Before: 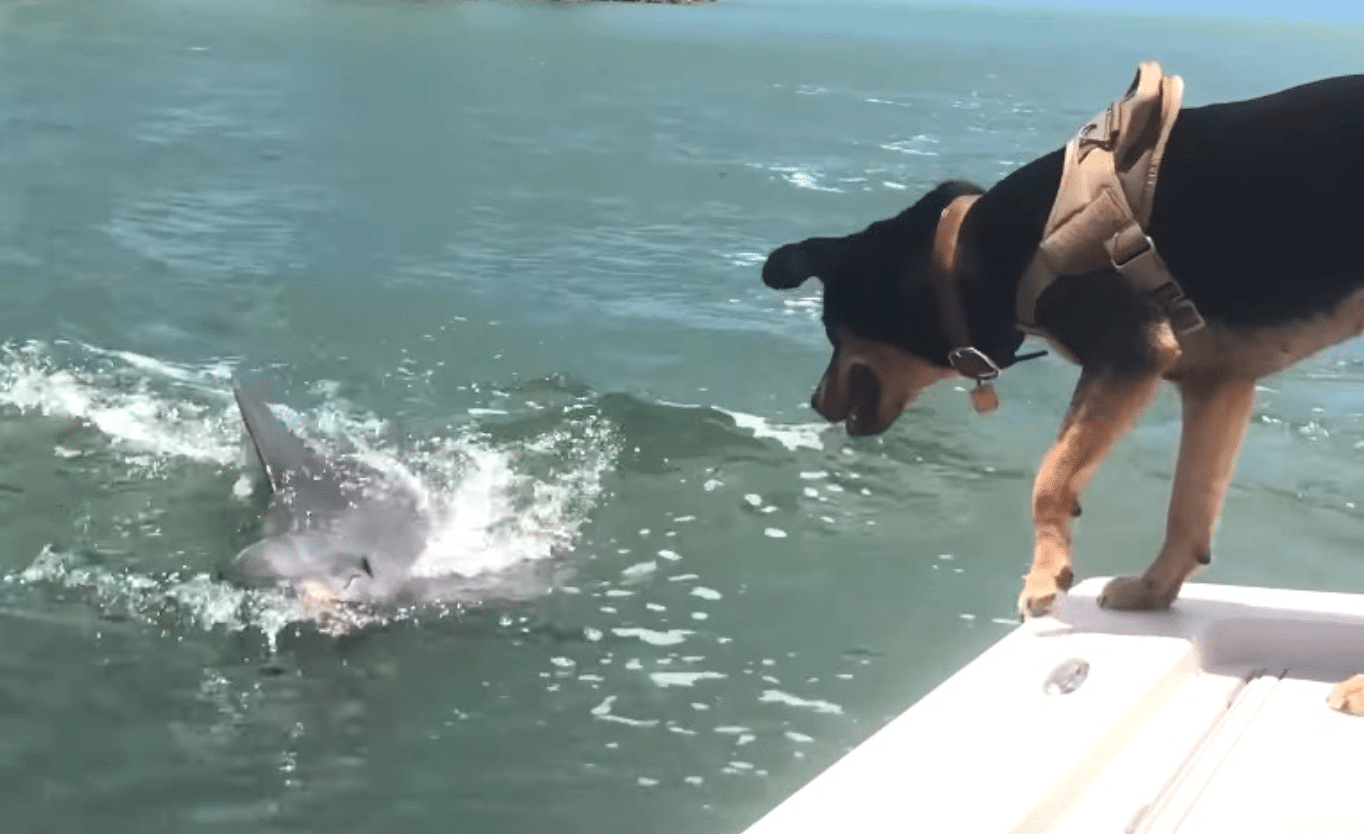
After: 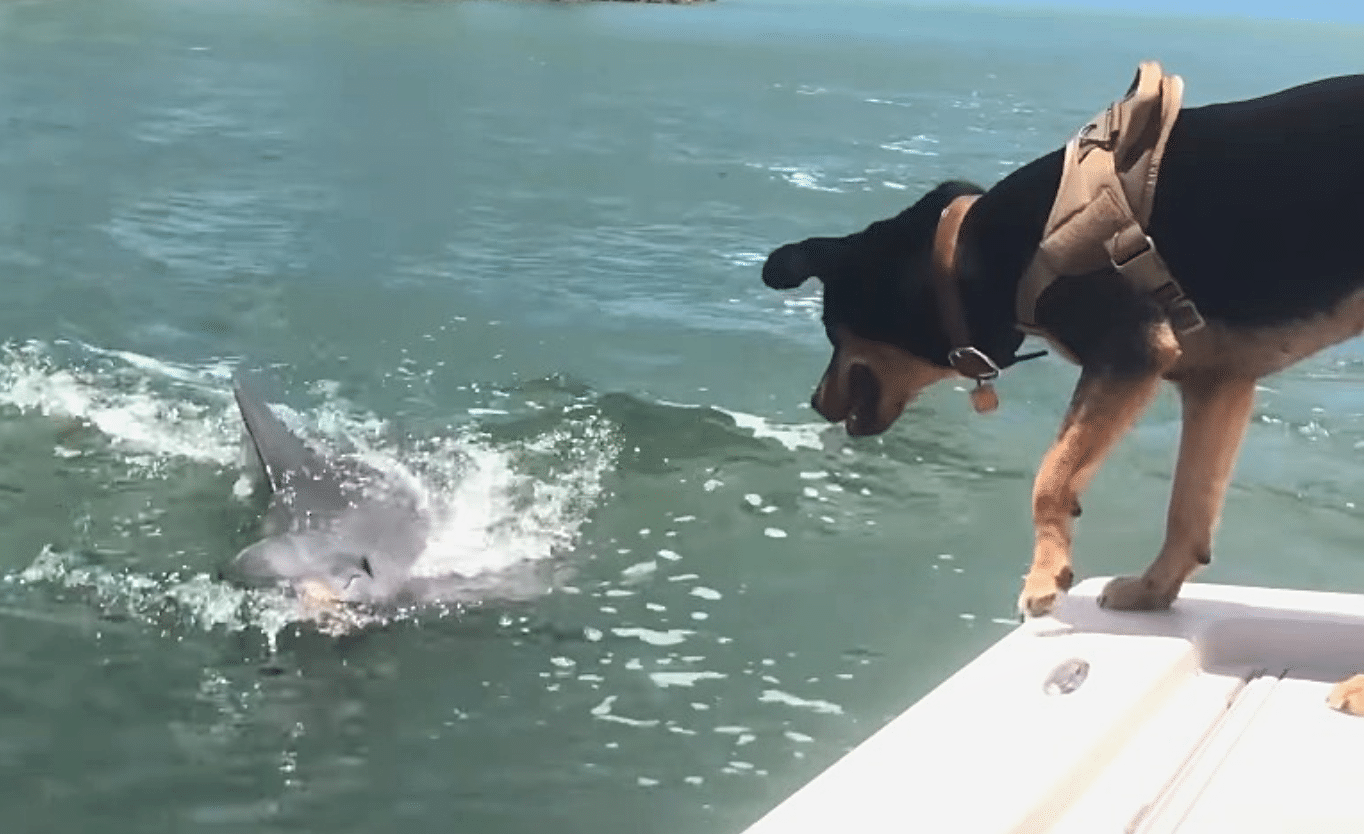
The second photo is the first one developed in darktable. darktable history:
shadows and highlights: shadows 25, white point adjustment -3, highlights -30
white balance: red 1, blue 1
sharpen: radius 2.529, amount 0.323
contrast brightness saturation: contrast 0.1, brightness 0.02, saturation 0.02
